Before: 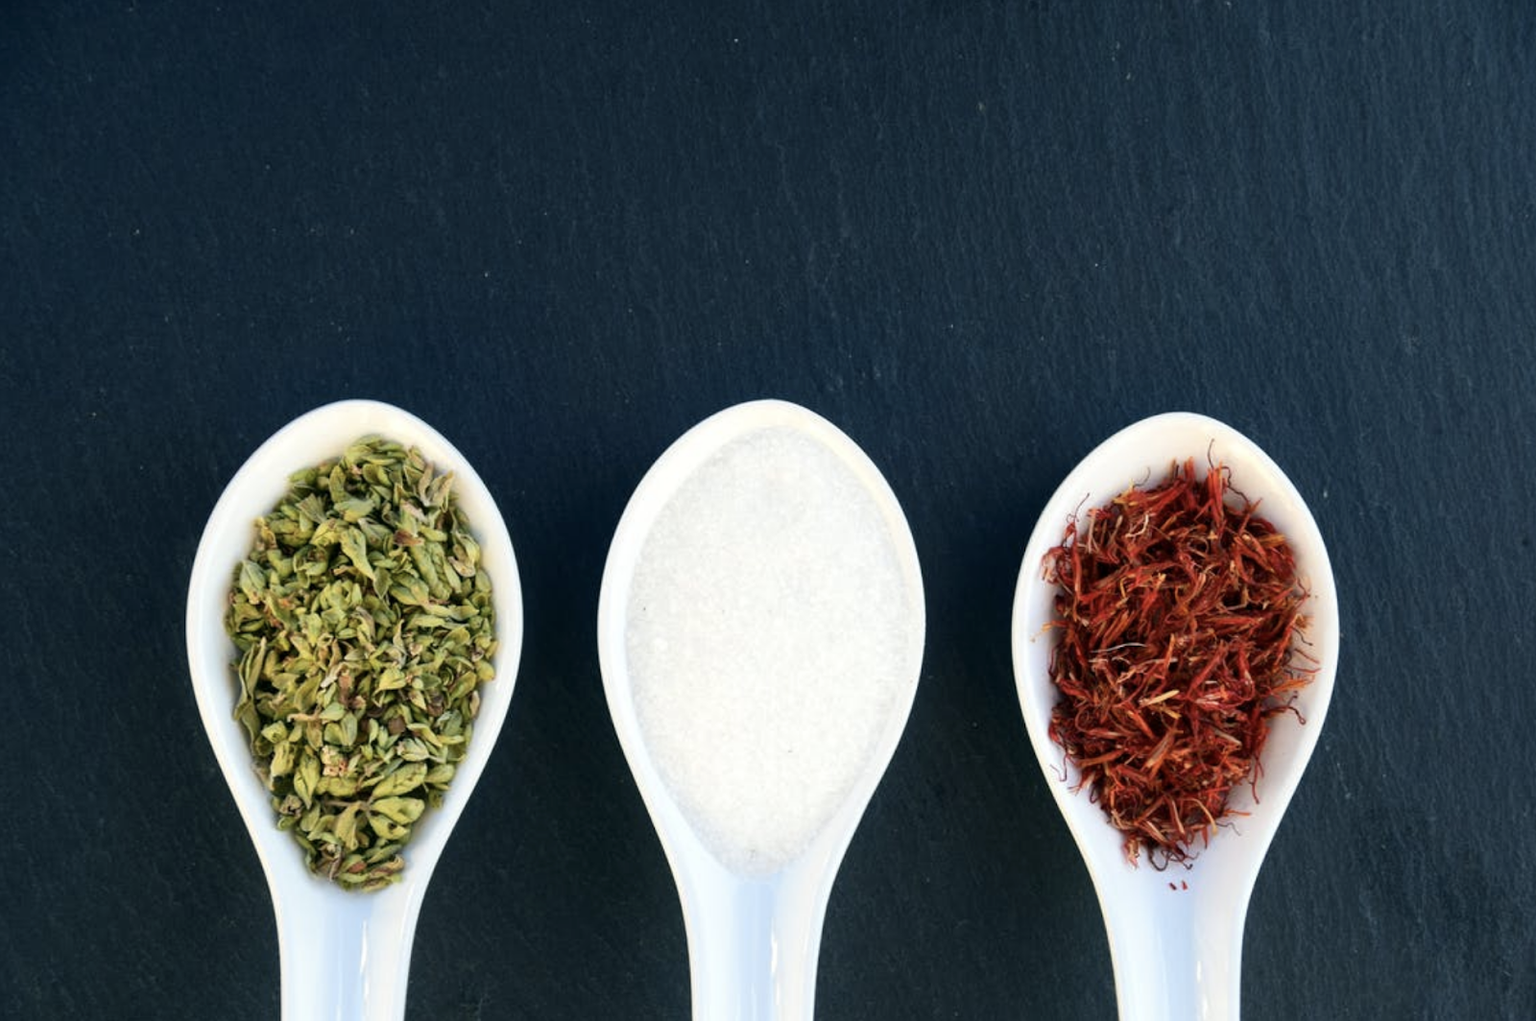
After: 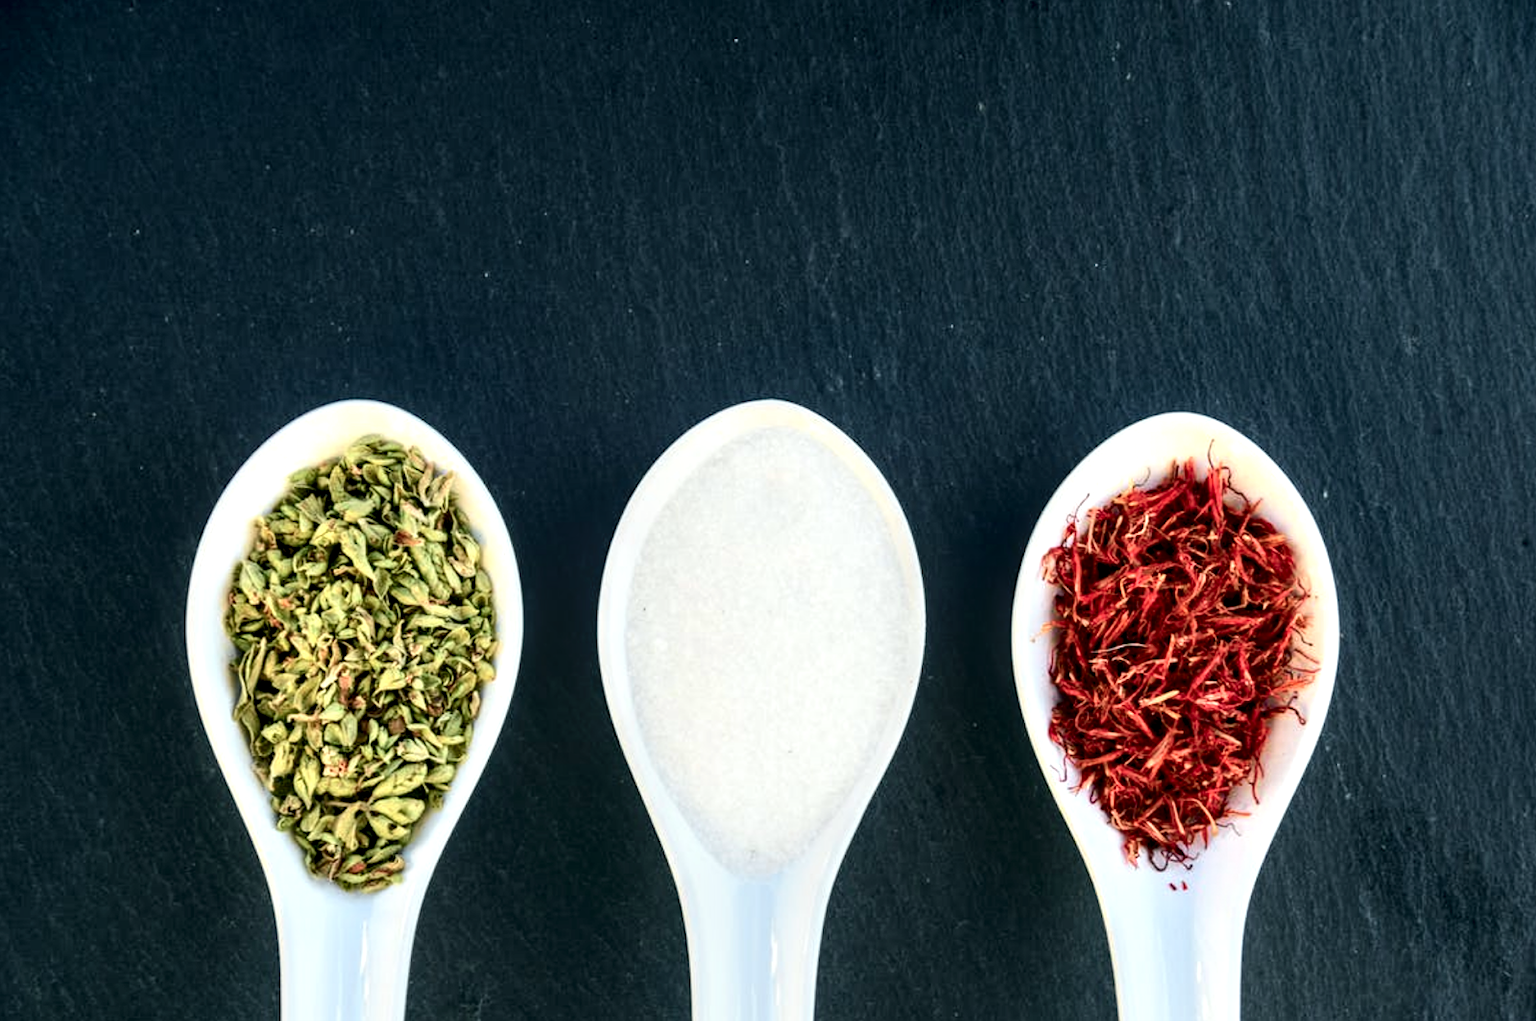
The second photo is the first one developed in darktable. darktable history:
tone curve: curves: ch0 [(0, 0) (0.058, 0.027) (0.214, 0.183) (0.304, 0.288) (0.51, 0.549) (0.658, 0.7) (0.741, 0.775) (0.844, 0.866) (0.986, 0.957)]; ch1 [(0, 0) (0.172, 0.123) (0.312, 0.296) (0.437, 0.429) (0.471, 0.469) (0.502, 0.5) (0.513, 0.515) (0.572, 0.603) (0.617, 0.653) (0.68, 0.724) (0.889, 0.924) (1, 1)]; ch2 [(0, 0) (0.411, 0.424) (0.489, 0.49) (0.502, 0.5) (0.517, 0.519) (0.549, 0.578) (0.604, 0.628) (0.693, 0.686) (1, 1)], color space Lab, independent channels, preserve colors none
local contrast: highlights 65%, shadows 54%, detail 169%, midtone range 0.514
